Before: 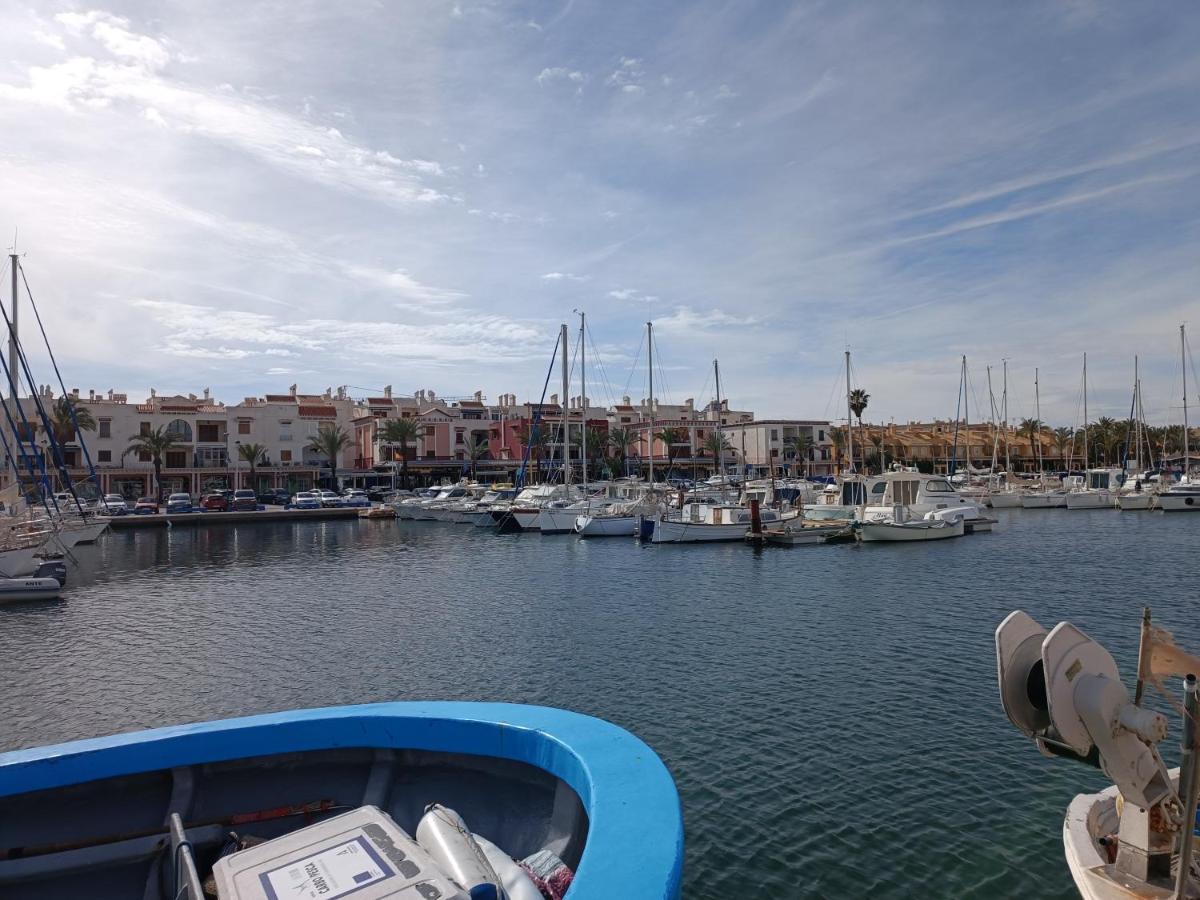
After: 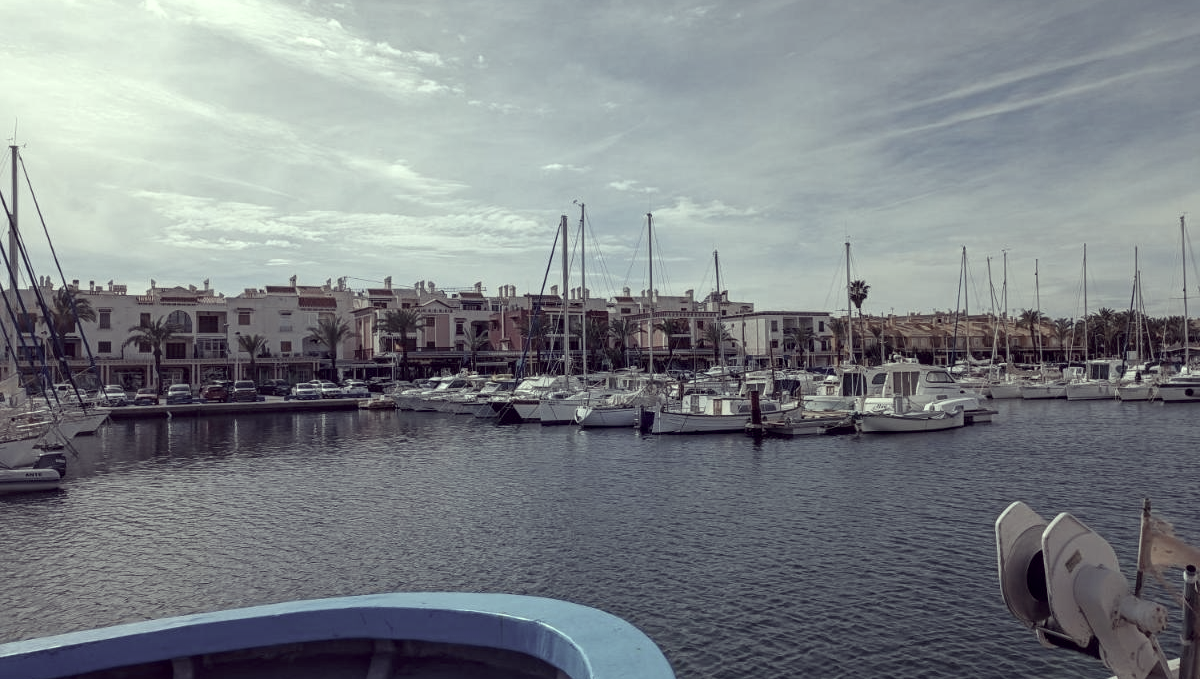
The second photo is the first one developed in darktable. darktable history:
local contrast: on, module defaults
crop and rotate: top 12.211%, bottom 12.269%
color correction: highlights a* -20.54, highlights b* 20.32, shadows a* 19.78, shadows b* -20.55, saturation 0.416
